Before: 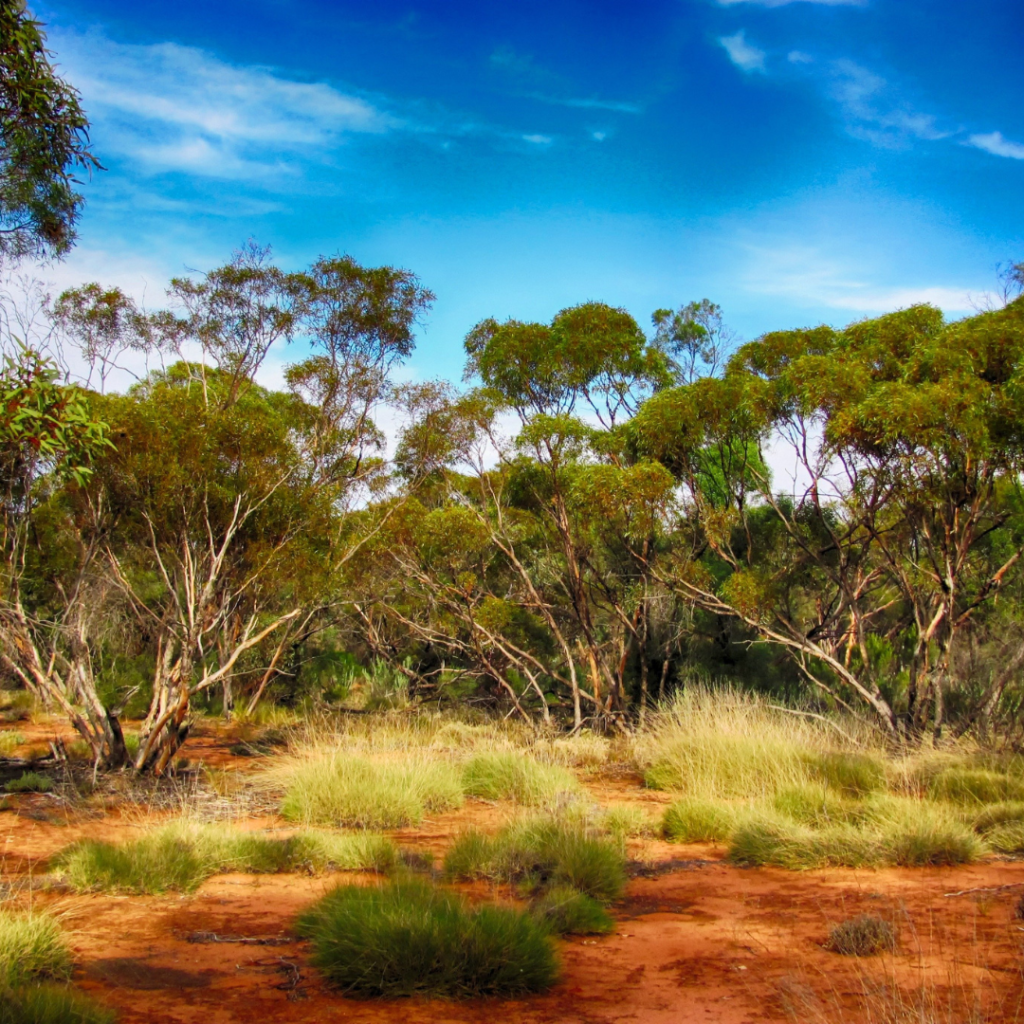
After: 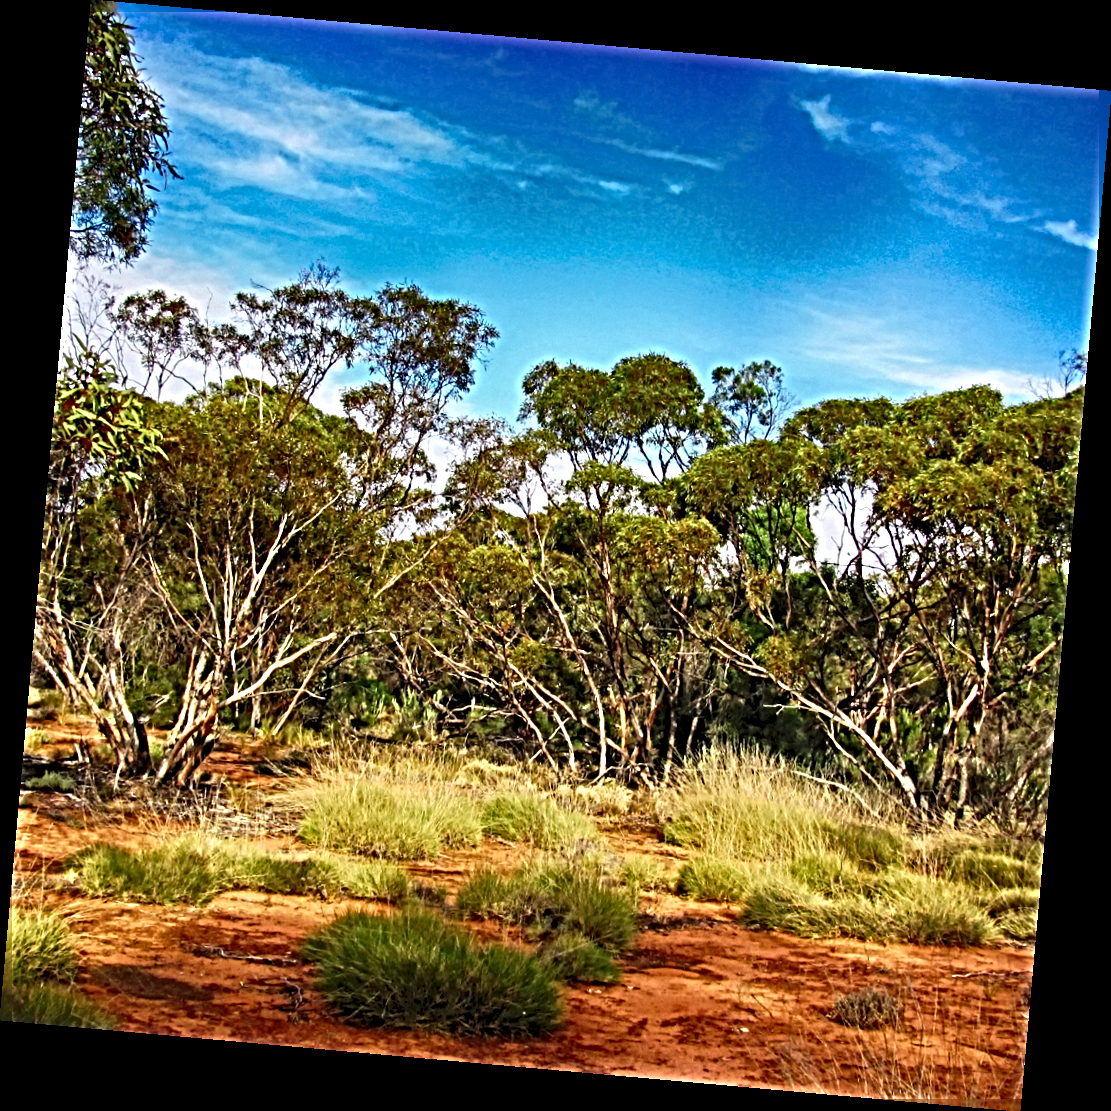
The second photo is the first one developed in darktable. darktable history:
sharpen: radius 6.3, amount 1.8, threshold 0
rotate and perspective: rotation 5.12°, automatic cropping off
shadows and highlights: shadows 62.66, white point adjustment 0.37, highlights -34.44, compress 83.82%
